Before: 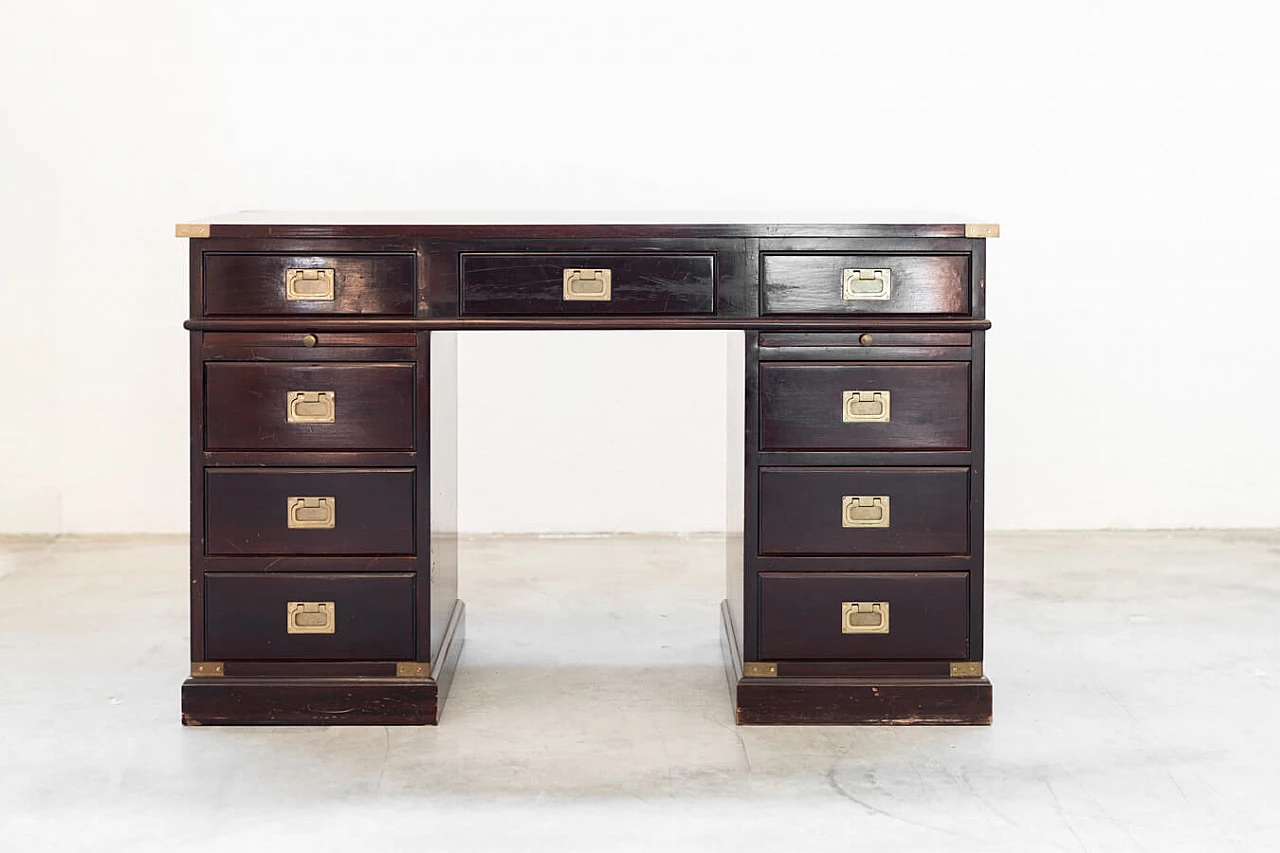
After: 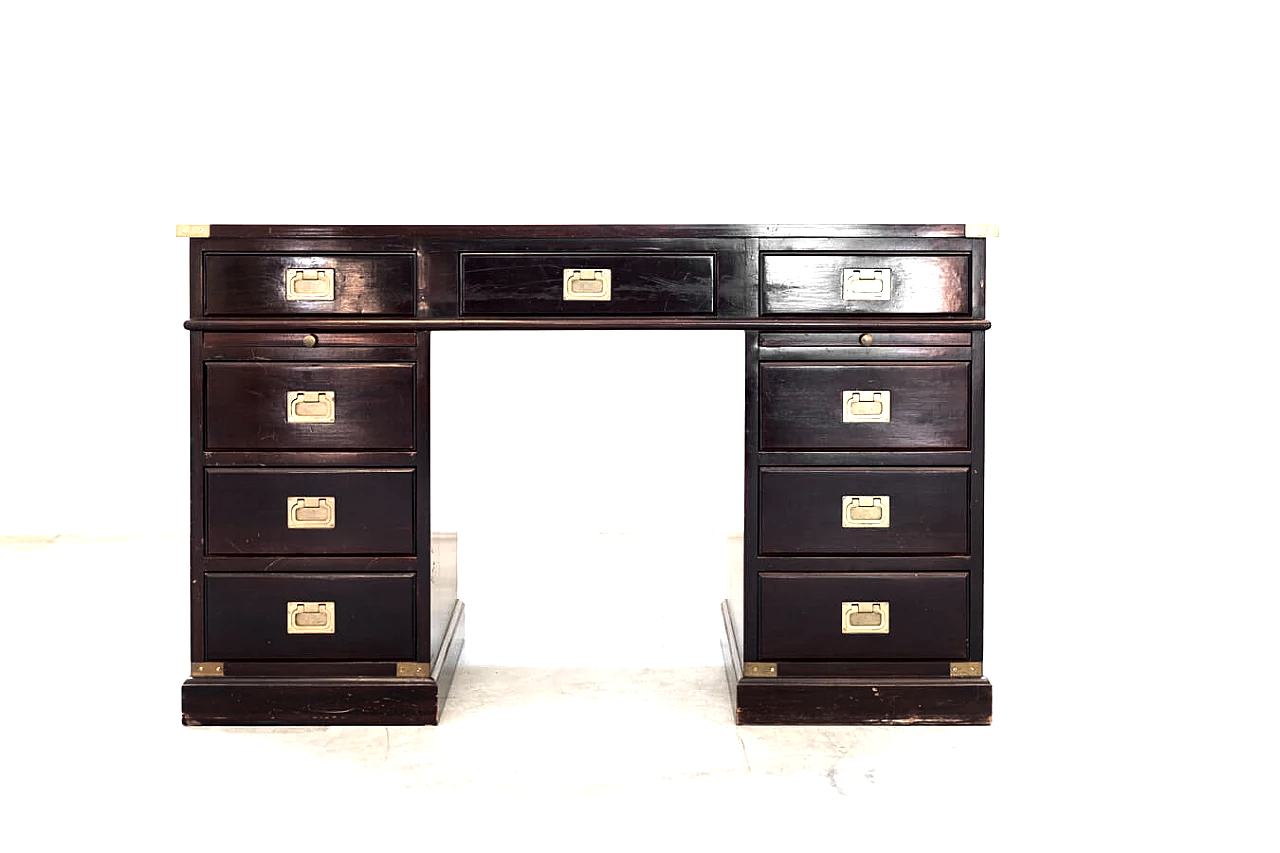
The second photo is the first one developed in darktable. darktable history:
local contrast: mode bilateral grid, contrast 20, coarseness 50, detail 141%, midtone range 0.2
tone equalizer: -8 EV -1.08 EV, -7 EV -1.01 EV, -6 EV -0.867 EV, -5 EV -0.578 EV, -3 EV 0.578 EV, -2 EV 0.867 EV, -1 EV 1.01 EV, +0 EV 1.08 EV, edges refinement/feathering 500, mask exposure compensation -1.57 EV, preserve details no
